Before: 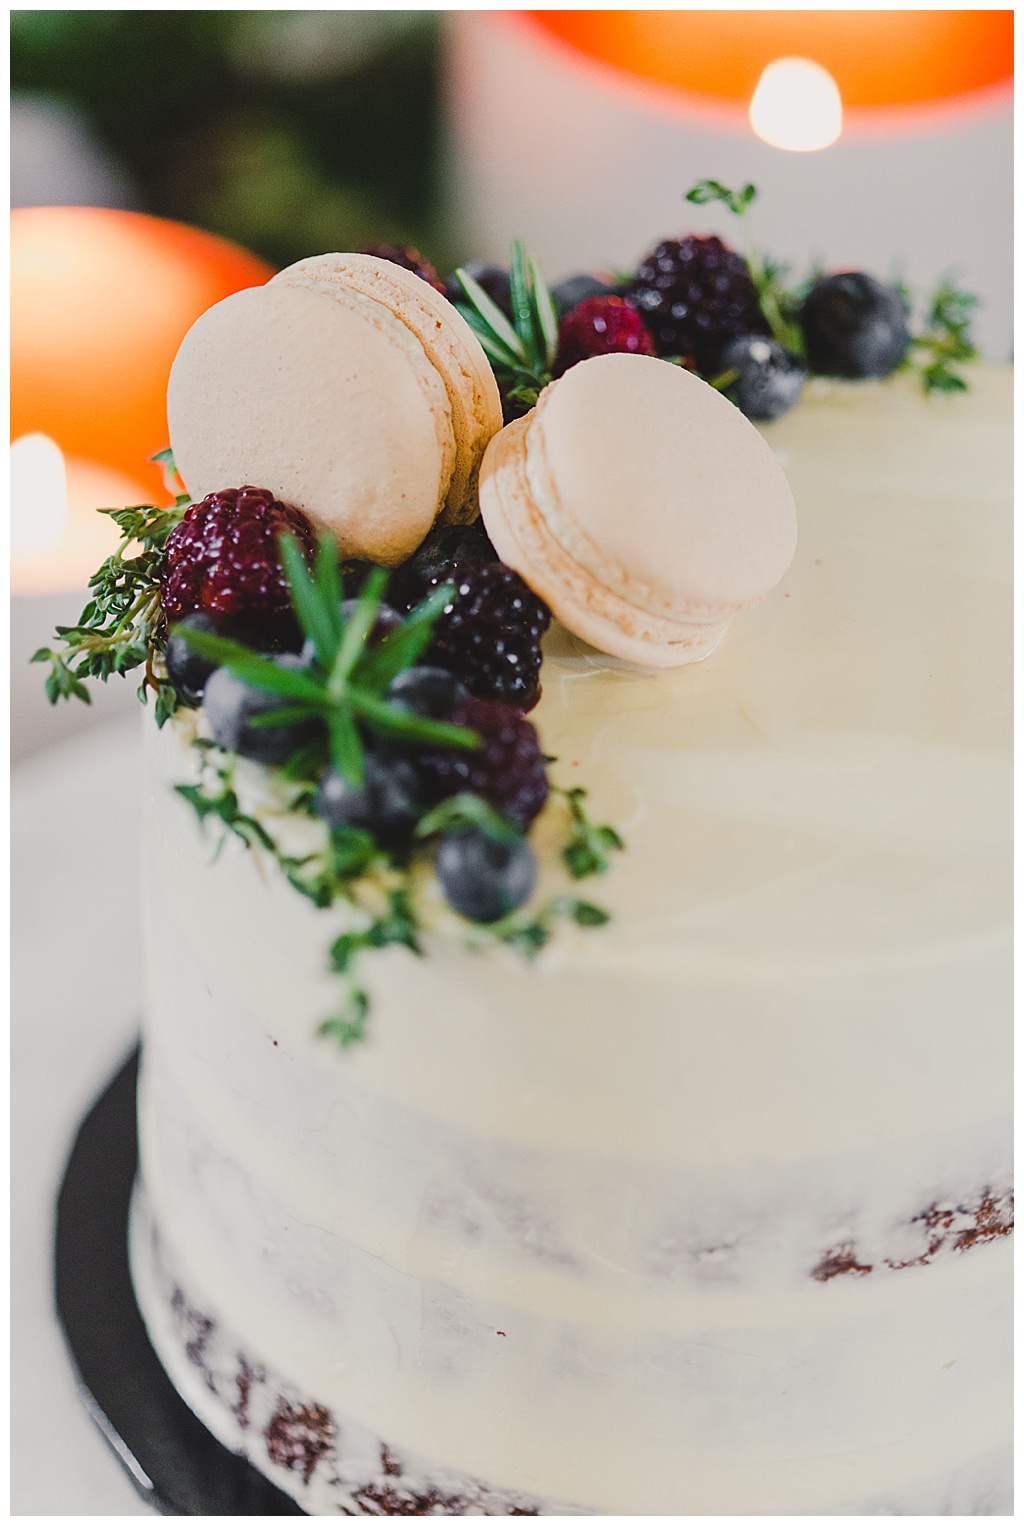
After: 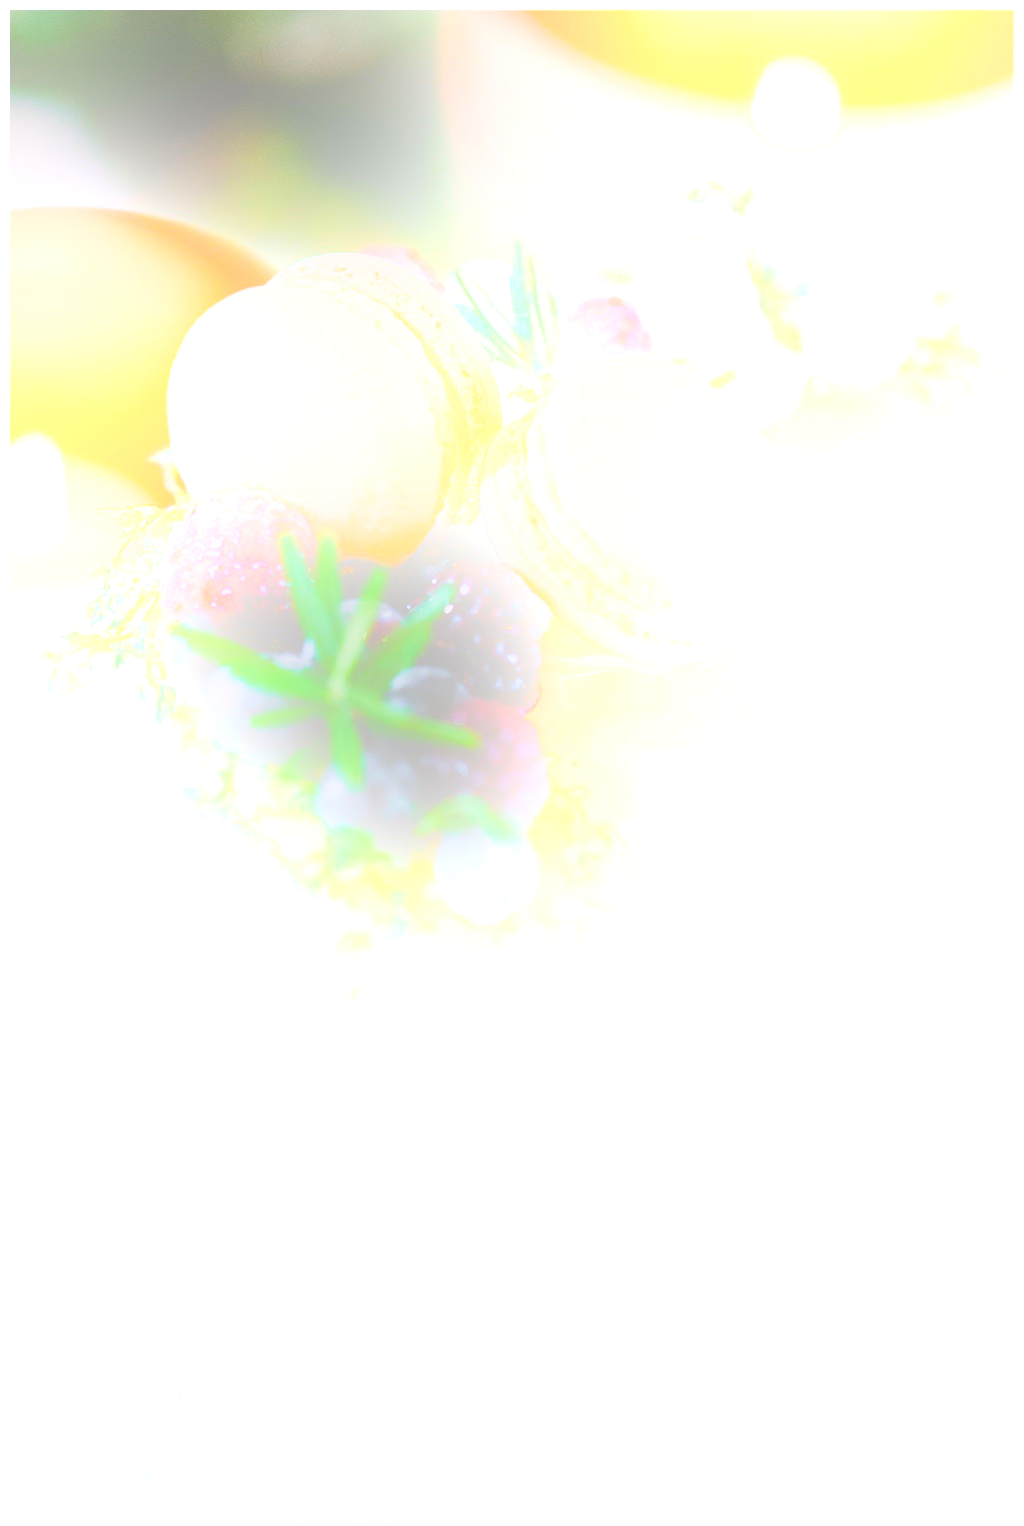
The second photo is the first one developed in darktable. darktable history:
bloom: size 25%, threshold 5%, strength 90%
white balance: red 1.004, blue 1.024
